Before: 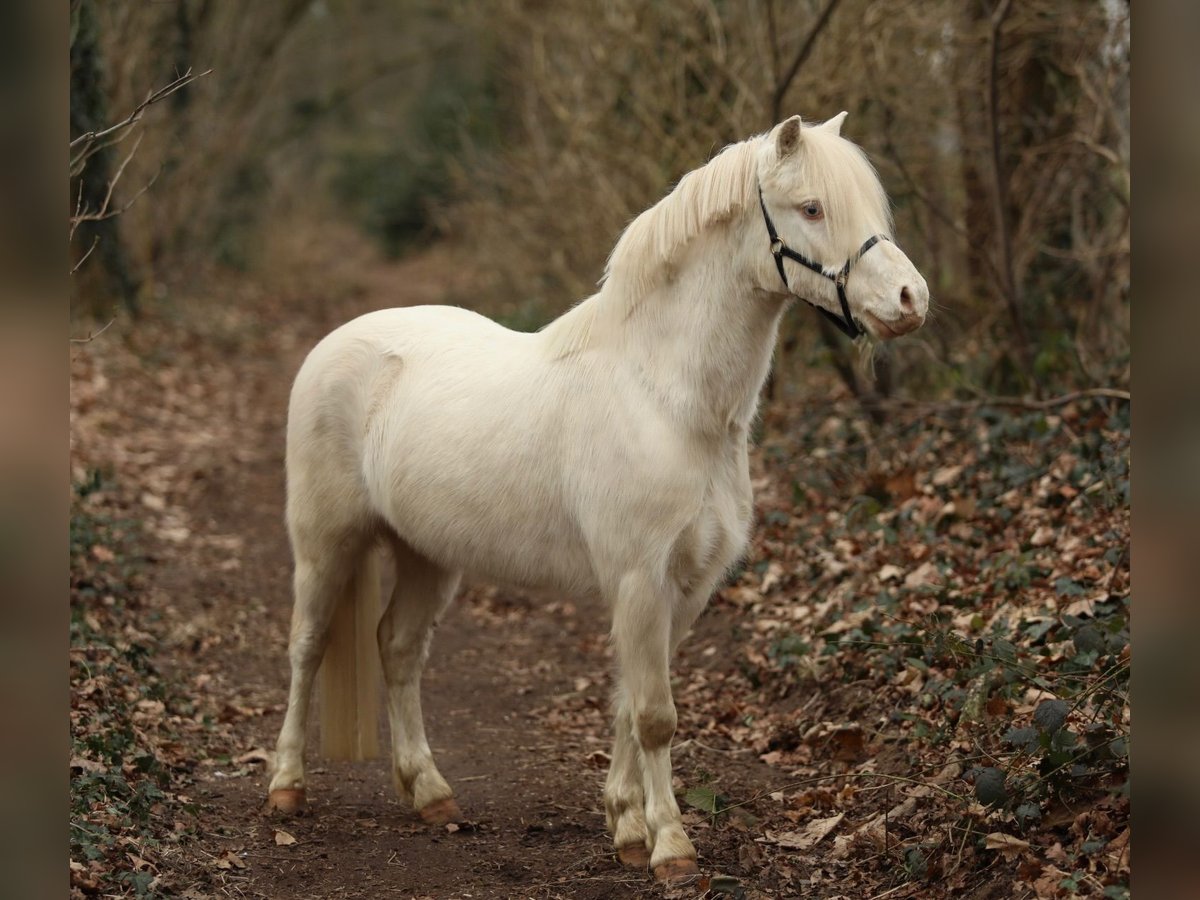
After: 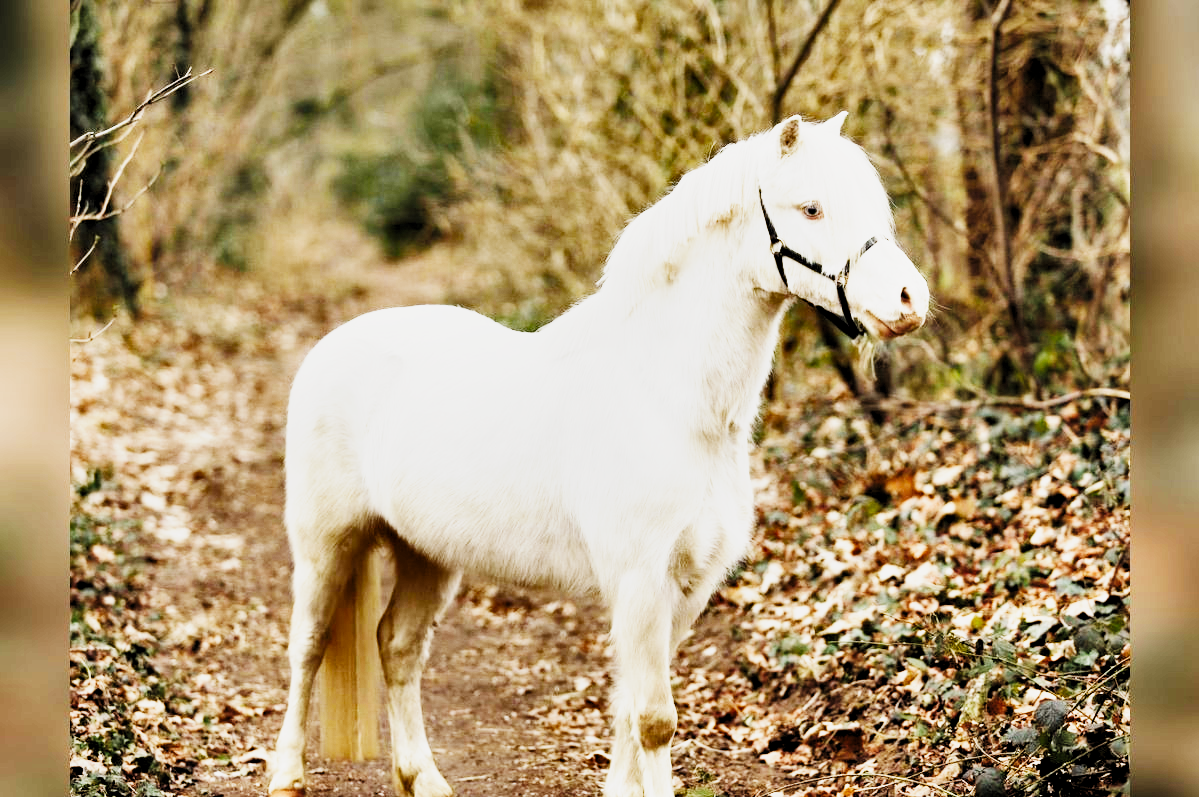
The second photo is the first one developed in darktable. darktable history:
base curve: curves: ch0 [(0, 0) (0.007, 0.004) (0.027, 0.03) (0.046, 0.07) (0.207, 0.54) (0.442, 0.872) (0.673, 0.972) (1, 1)], preserve colors none
crop and rotate: top 0%, bottom 11.359%
shadows and highlights: radius 107.84, shadows 24.03, highlights -58.7, low approximation 0.01, soften with gaussian
levels: levels [0.116, 0.574, 1]
exposure: black level correction 0, exposure 1.199 EV, compensate exposure bias true, compensate highlight preservation false
tone curve: curves: ch0 [(0, 0.021) (0.049, 0.044) (0.158, 0.113) (0.351, 0.331) (0.485, 0.505) (0.656, 0.696) (0.868, 0.887) (1, 0.969)]; ch1 [(0, 0) (0.322, 0.328) (0.434, 0.438) (0.473, 0.477) (0.502, 0.503) (0.522, 0.526) (0.564, 0.591) (0.602, 0.632) (0.677, 0.701) (0.859, 0.885) (1, 1)]; ch2 [(0, 0) (0.33, 0.301) (0.452, 0.434) (0.502, 0.505) (0.535, 0.554) (0.565, 0.598) (0.618, 0.629) (1, 1)], preserve colors none
